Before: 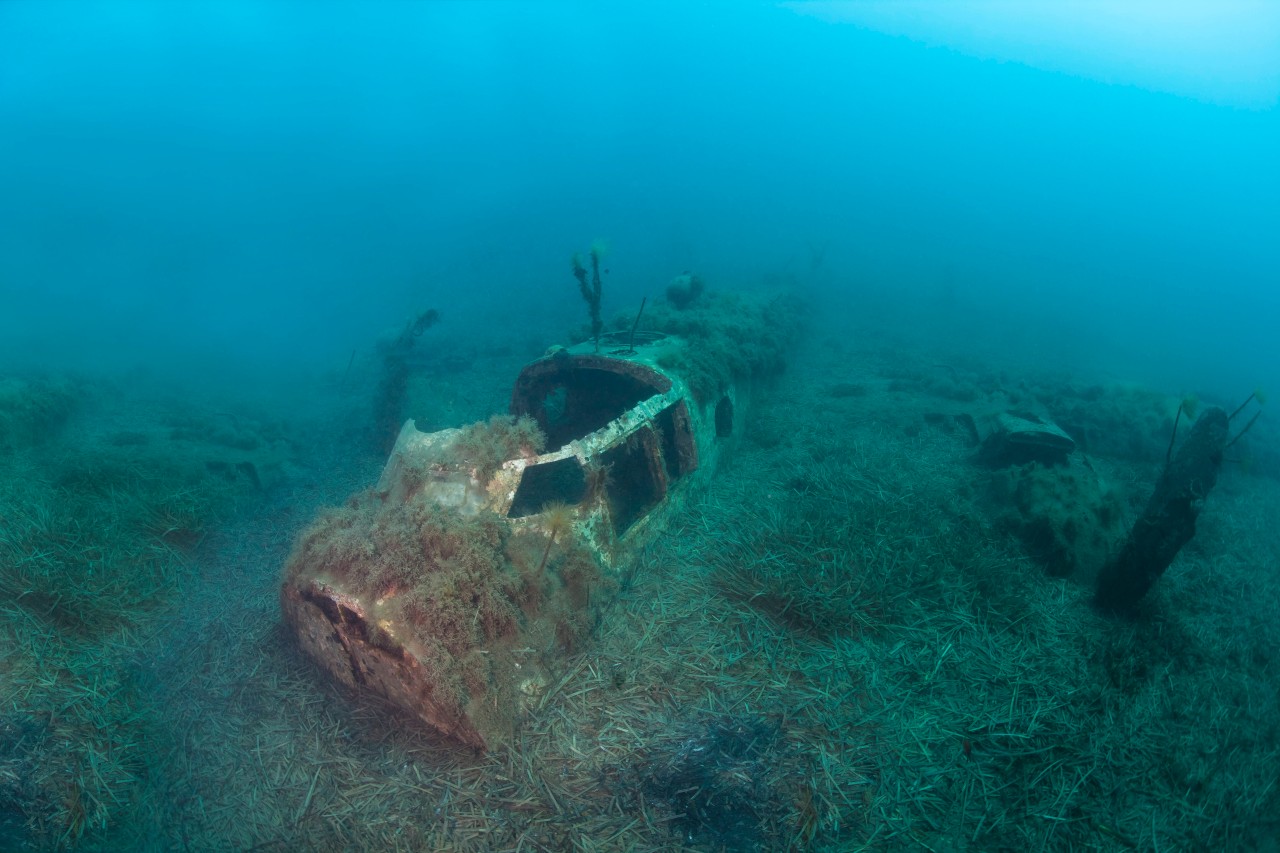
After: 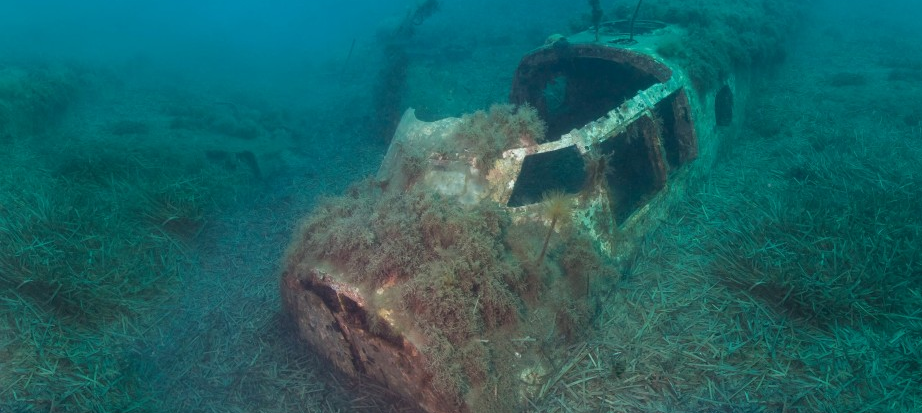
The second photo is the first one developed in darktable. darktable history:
crop: top 36.498%, right 27.964%, bottom 14.995%
sharpen: radius 2.883, amount 0.868, threshold 47.523
